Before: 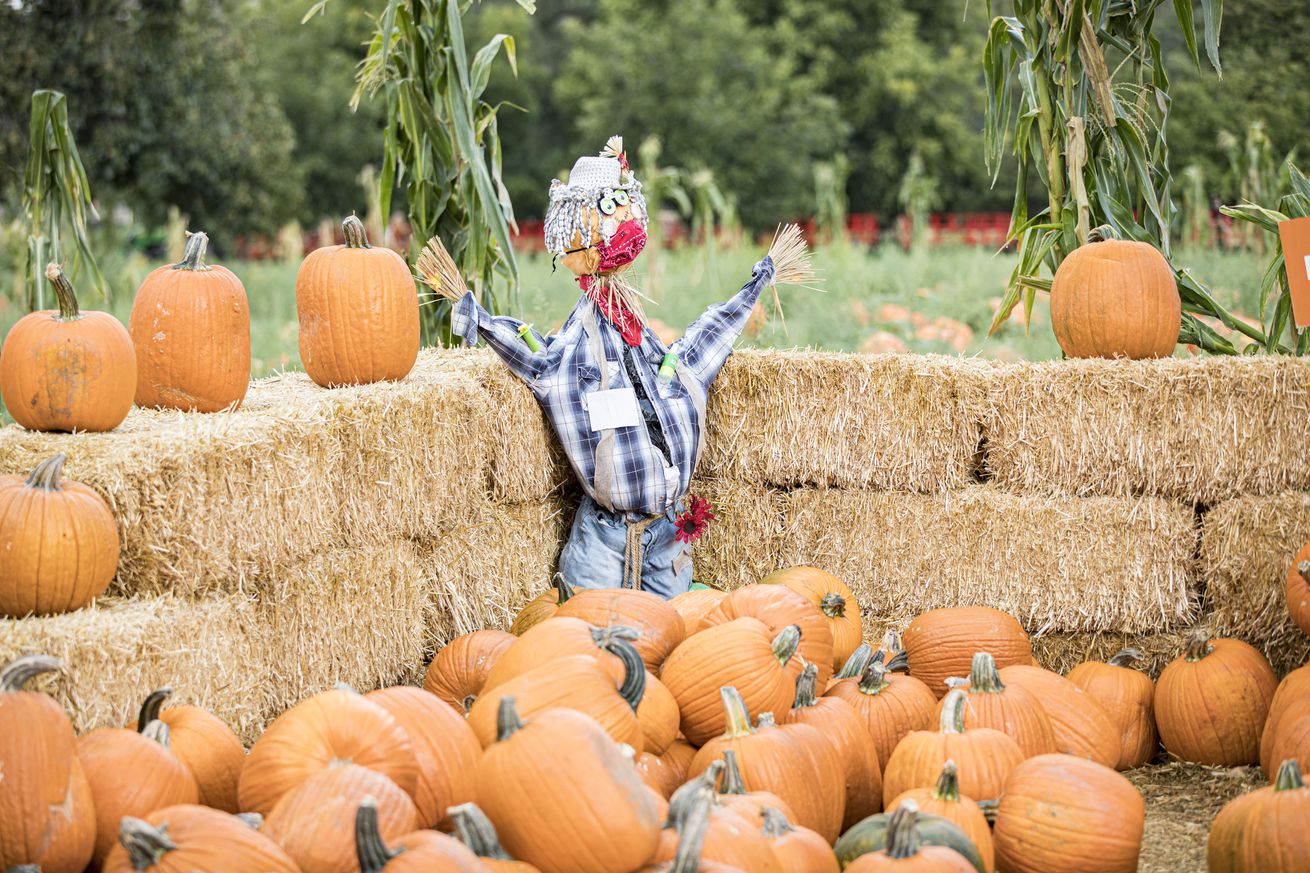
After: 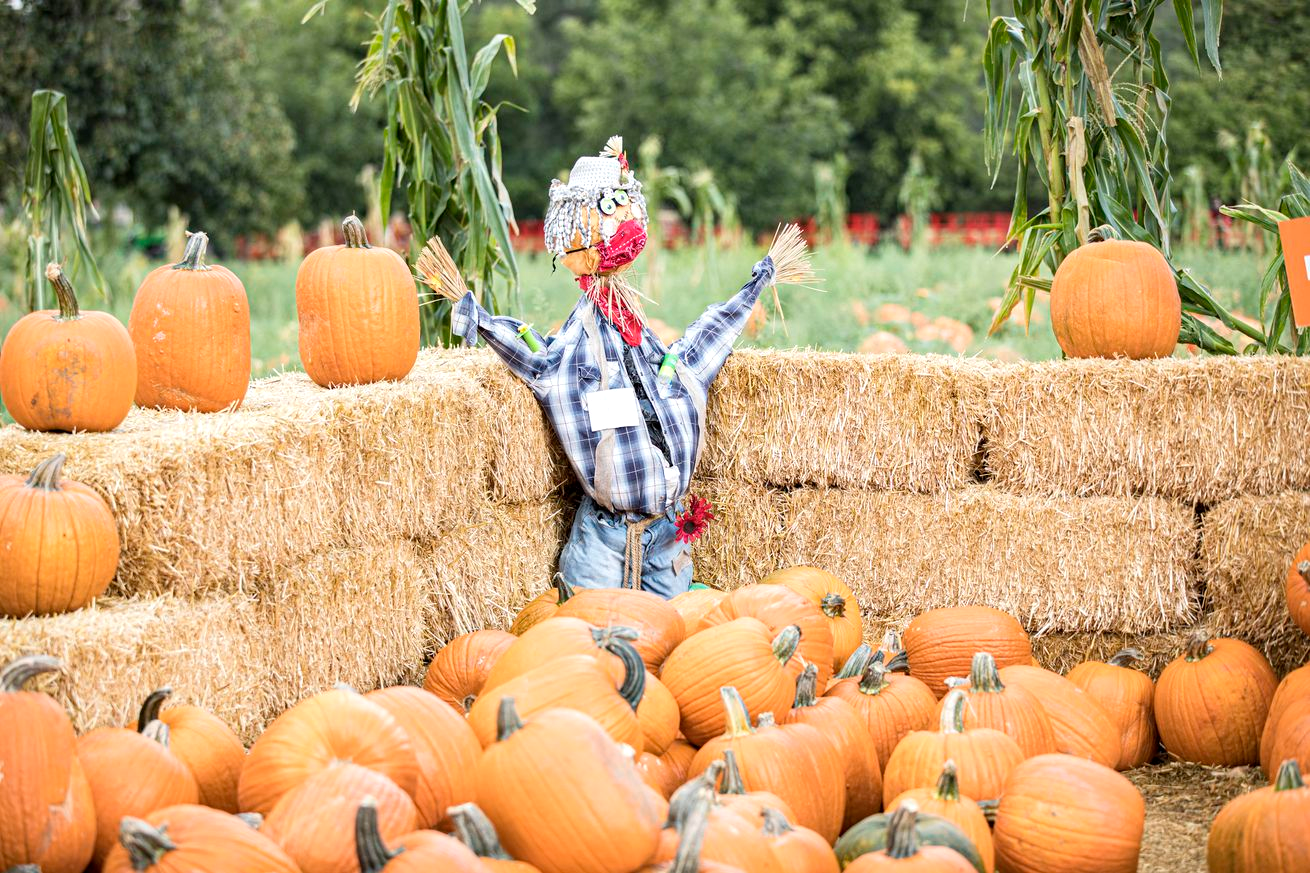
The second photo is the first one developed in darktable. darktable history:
white balance: emerald 1
exposure: exposure 0.2 EV, compensate highlight preservation false
